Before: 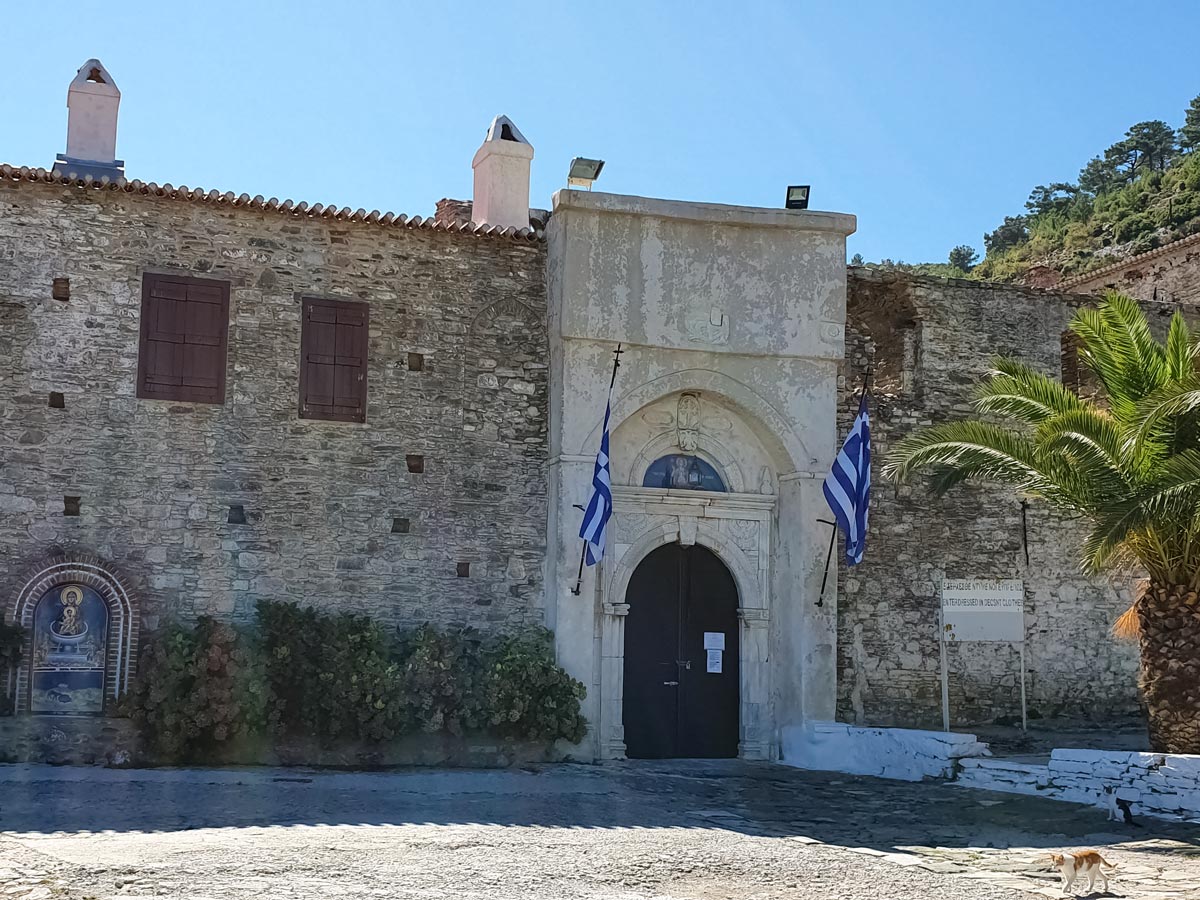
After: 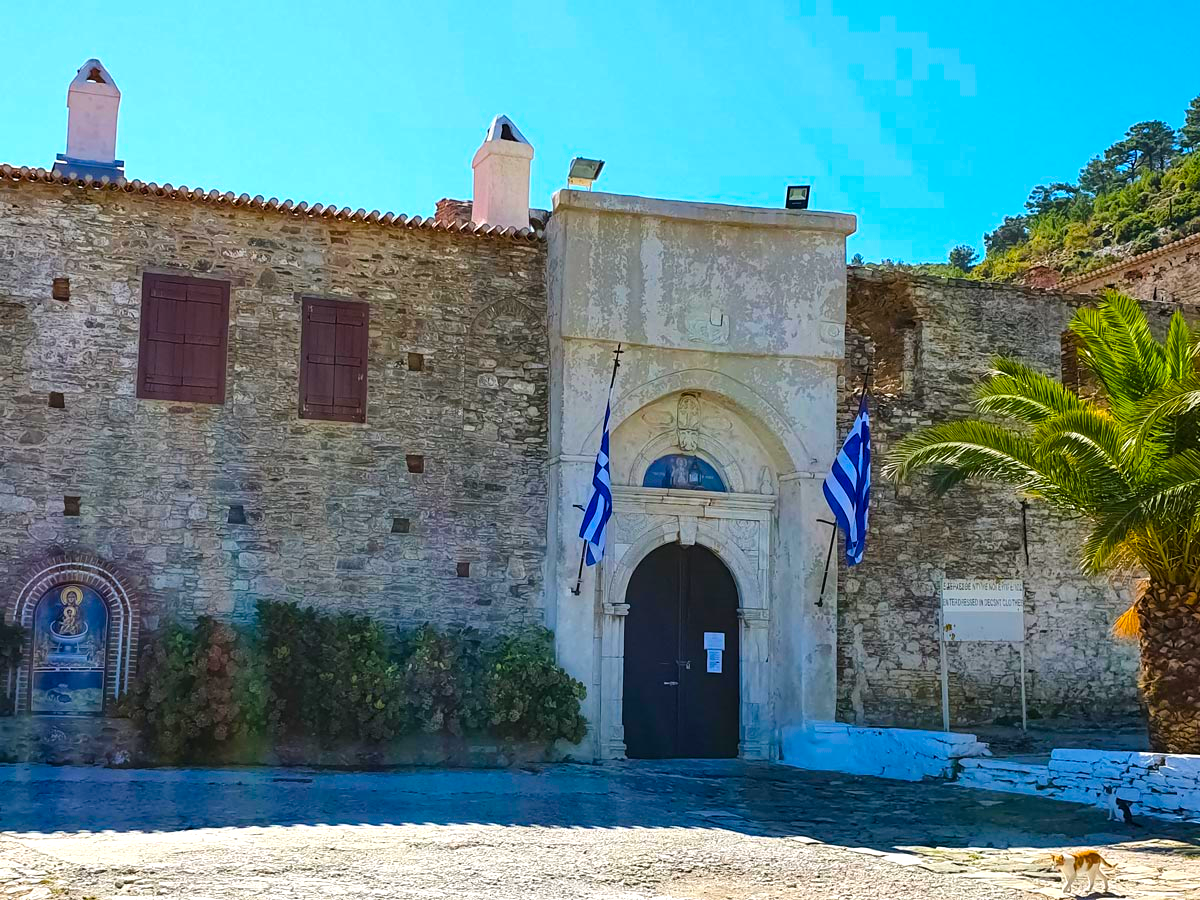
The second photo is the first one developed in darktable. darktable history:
color balance rgb: linear chroma grading › global chroma 14.707%, perceptual saturation grading › global saturation 31.249%, global vibrance 39.545%
tone equalizer: on, module defaults
exposure: exposure 0.292 EV, compensate highlight preservation false
tone curve: curves: ch0 [(0, 0) (0.161, 0.144) (0.501, 0.497) (1, 1)], preserve colors none
